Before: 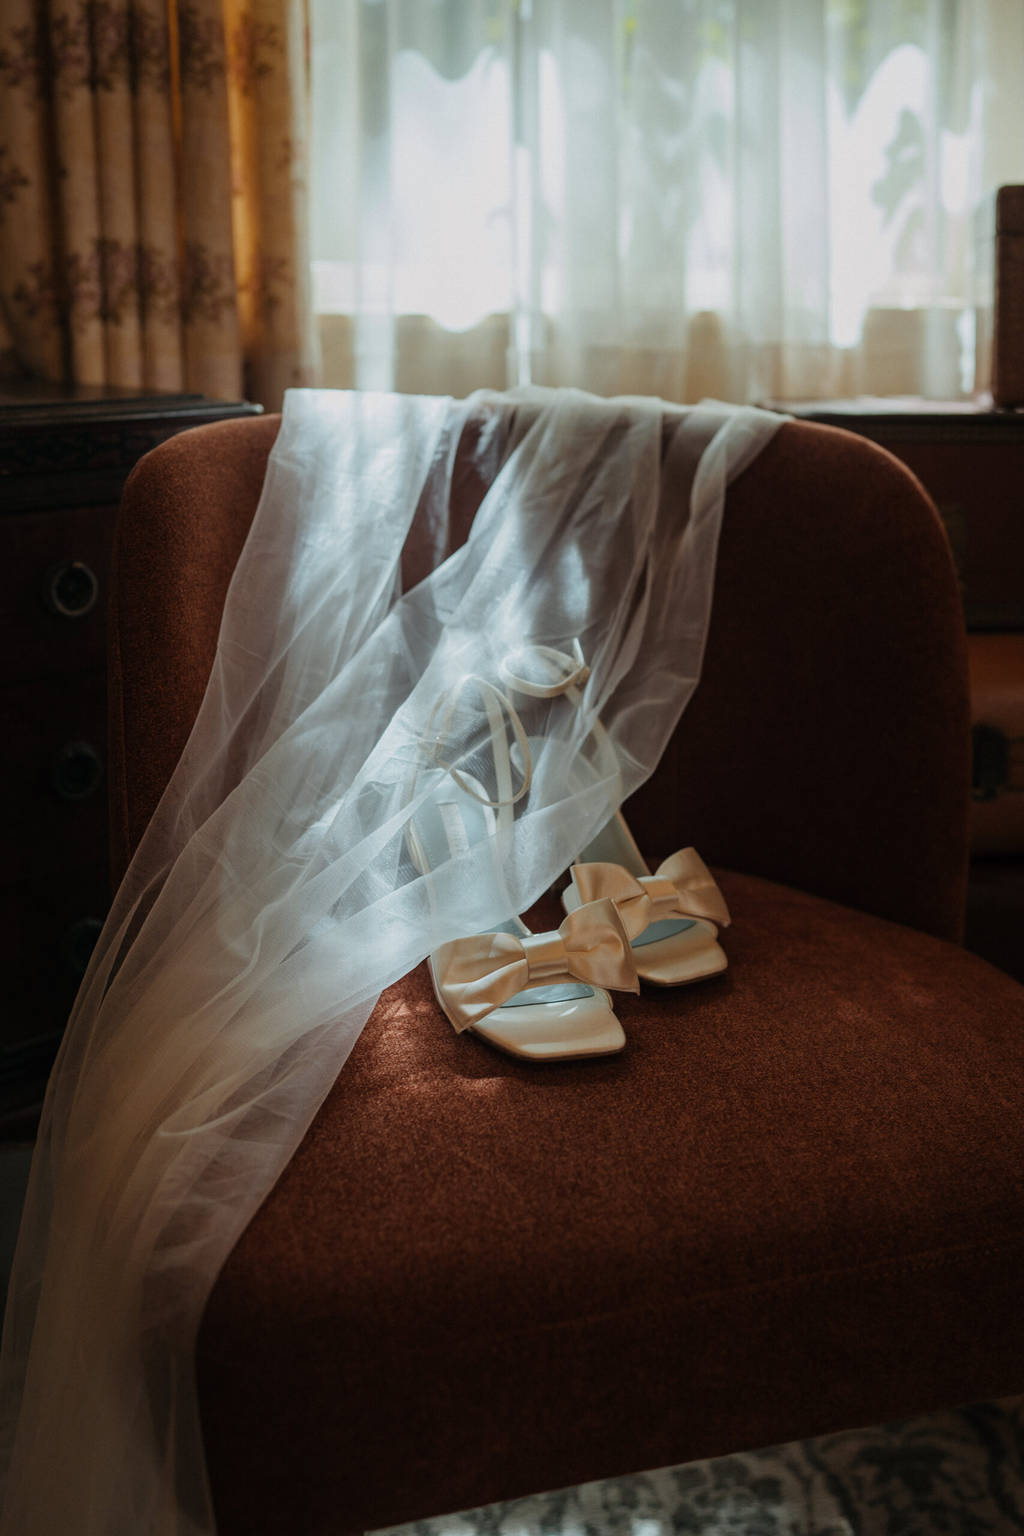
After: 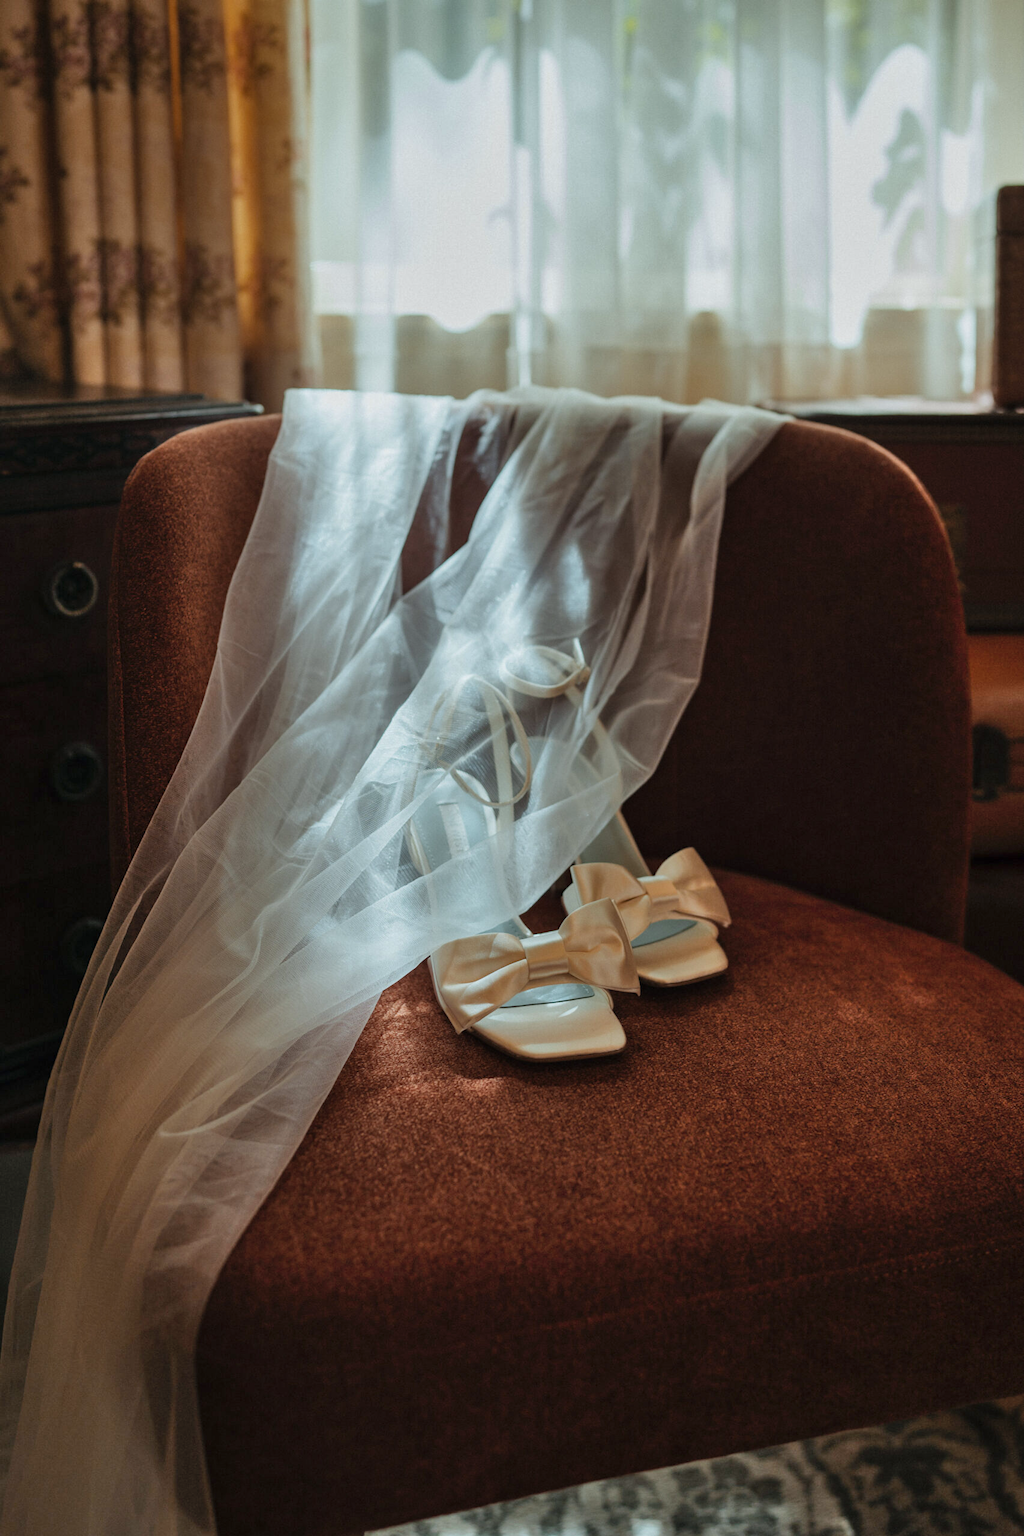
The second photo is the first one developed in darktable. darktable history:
shadows and highlights: shadows 52.42, soften with gaussian
exposure: exposure 0.131 EV, compensate highlight preservation false
white balance: red 0.978, blue 0.999
